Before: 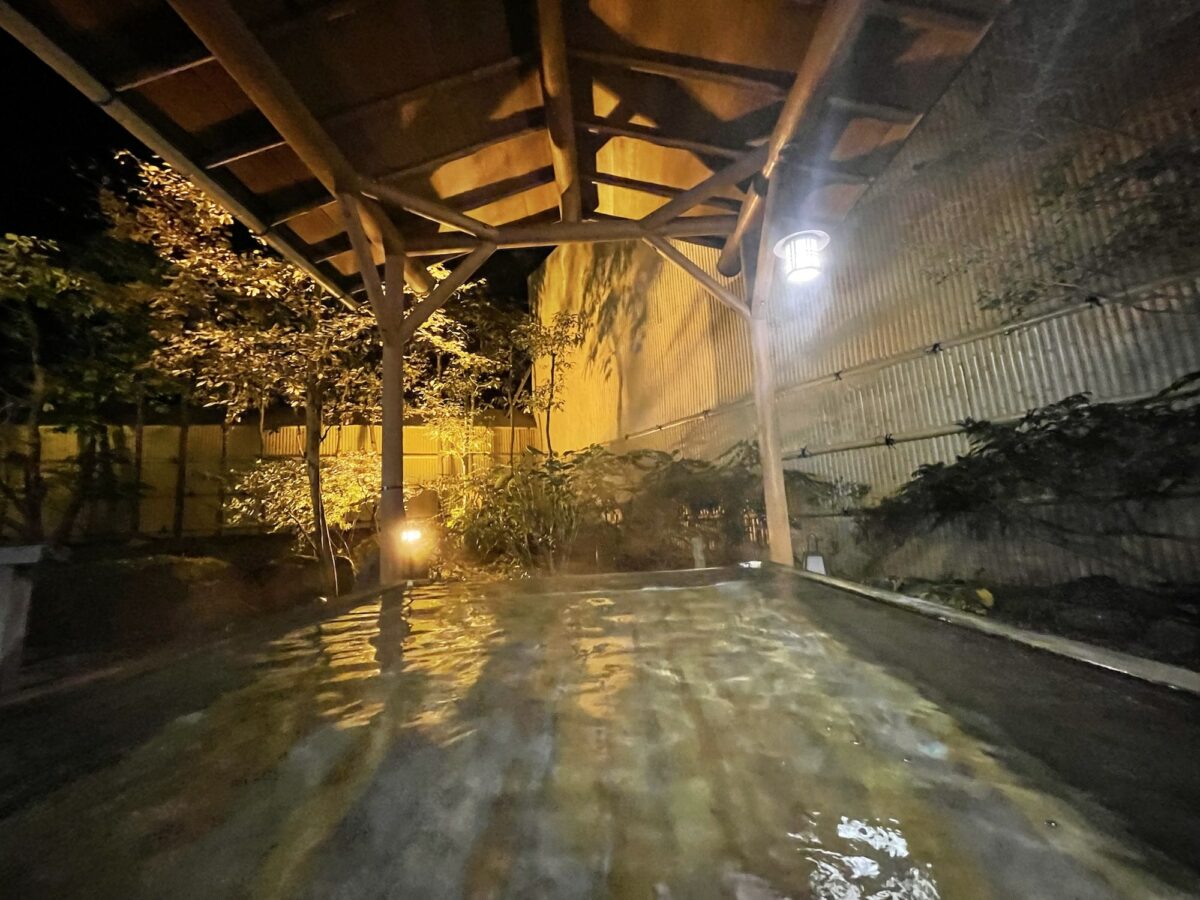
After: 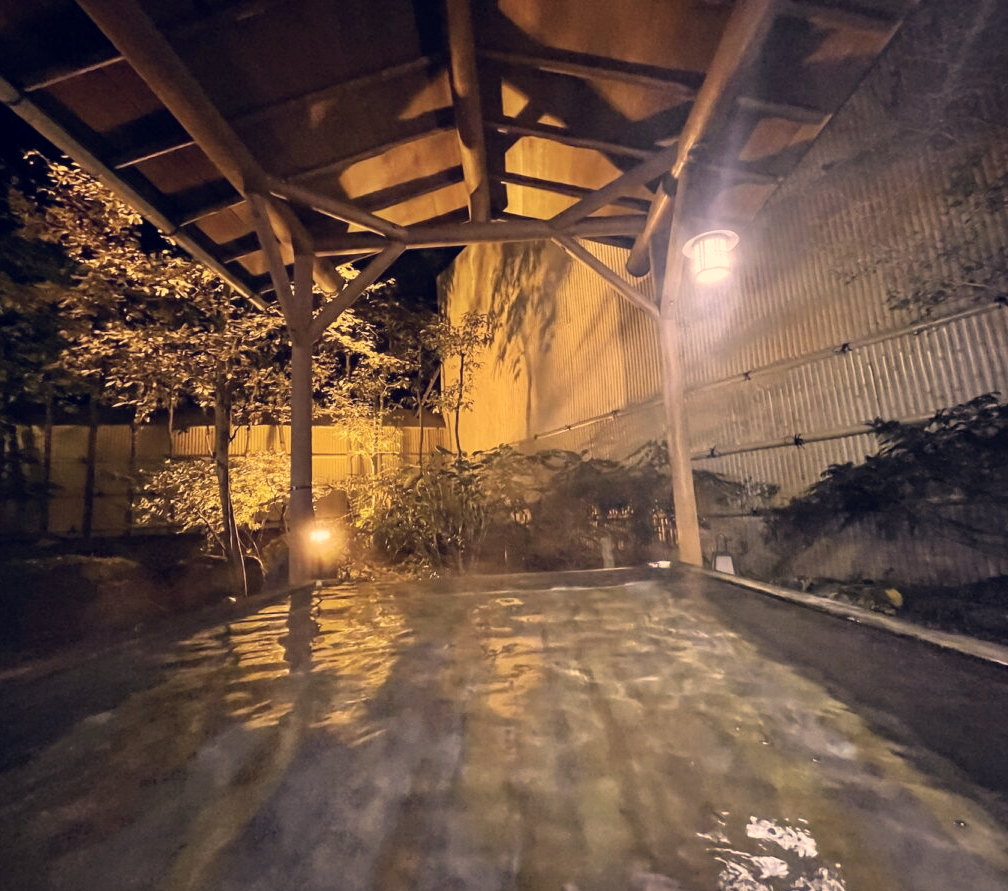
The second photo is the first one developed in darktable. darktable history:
color correction: highlights a* 19.59, highlights b* 27.49, shadows a* 3.46, shadows b* -17.28, saturation 0.73
crop: left 7.598%, right 7.873%
